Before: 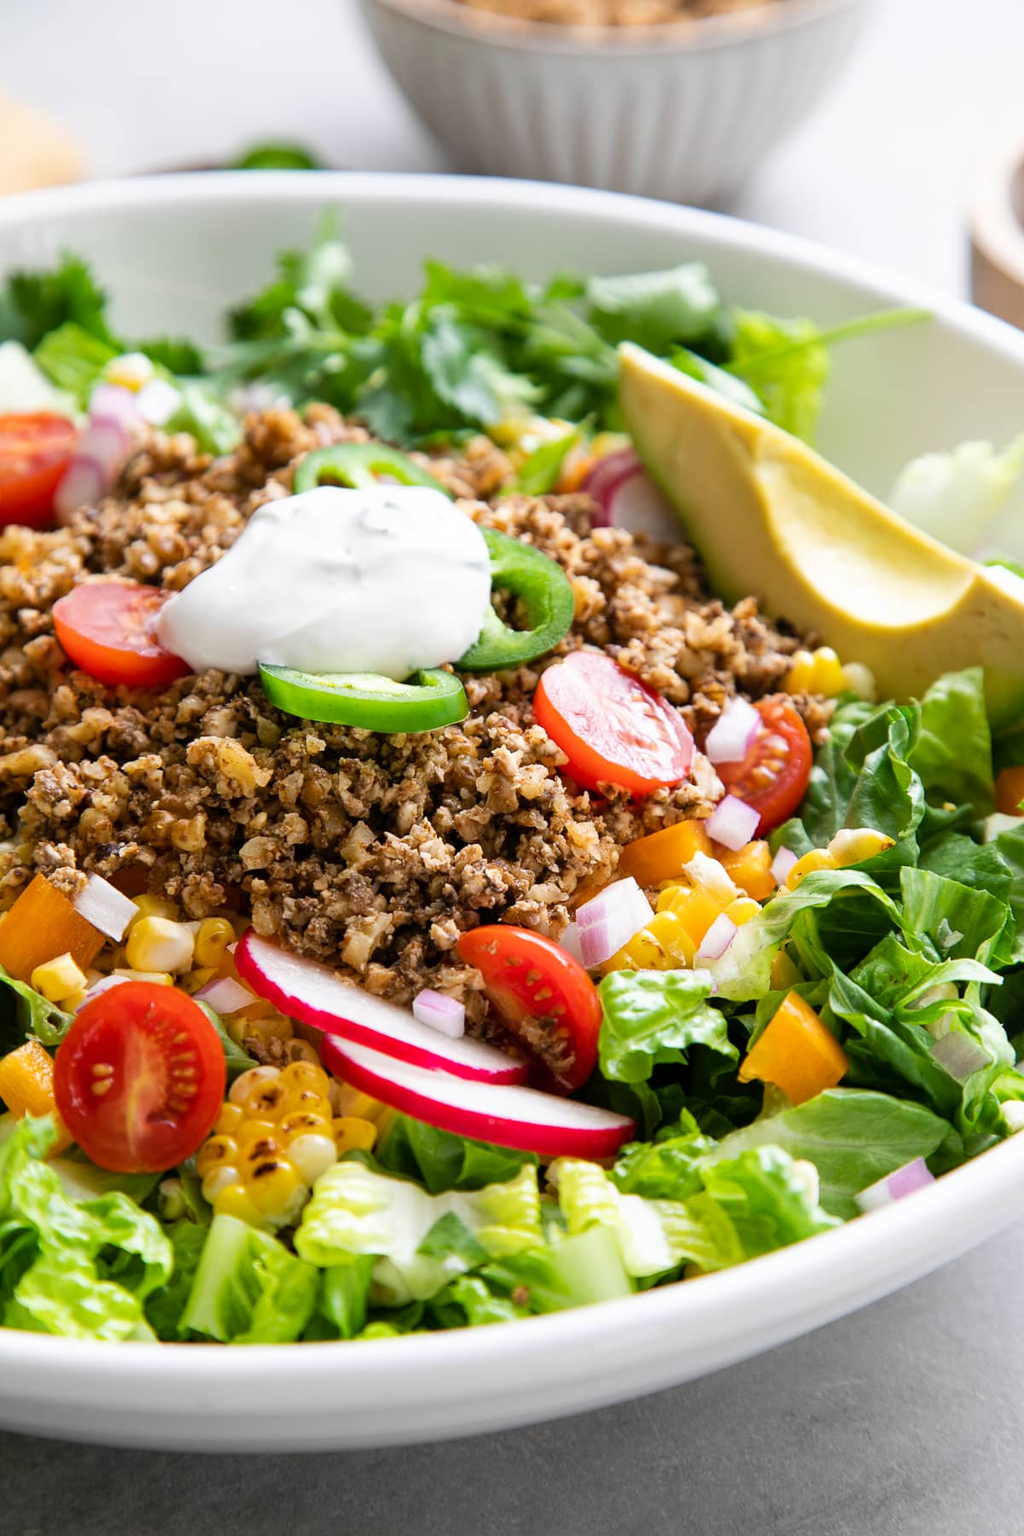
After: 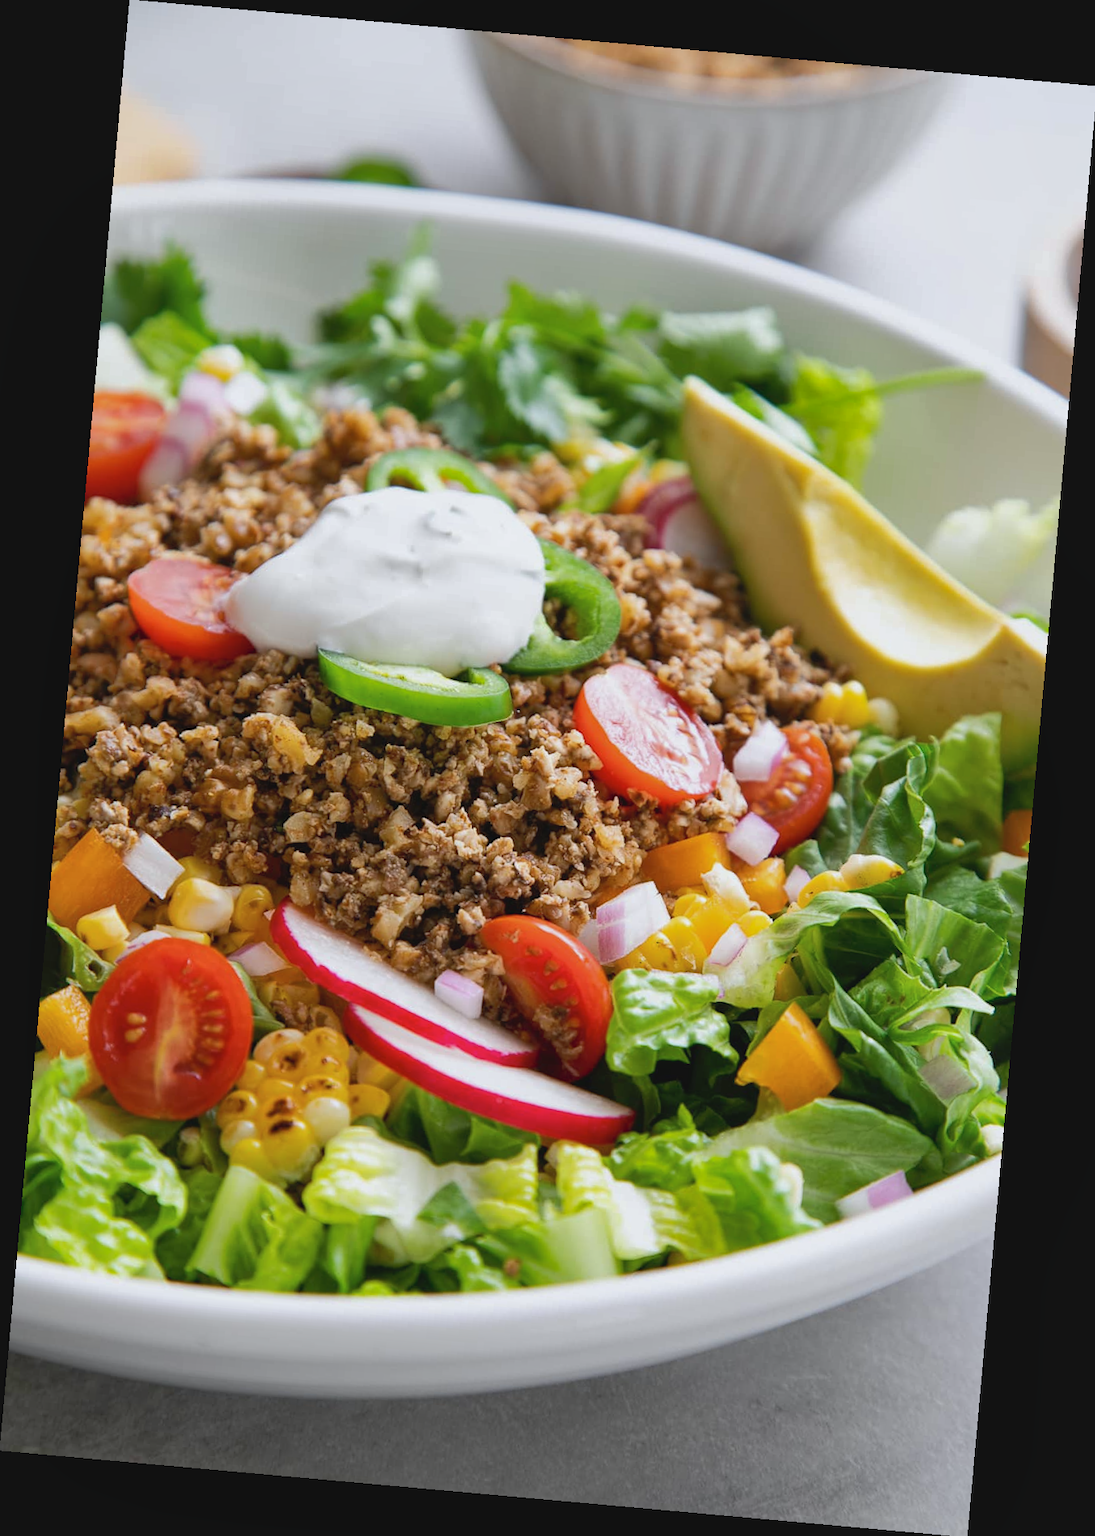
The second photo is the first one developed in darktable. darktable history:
white balance: red 0.988, blue 1.017
rotate and perspective: rotation 5.12°, automatic cropping off
shadows and highlights: on, module defaults
contrast brightness saturation: contrast -0.08, brightness -0.04, saturation -0.11
color correction: highlights a* -0.182, highlights b* -0.124
